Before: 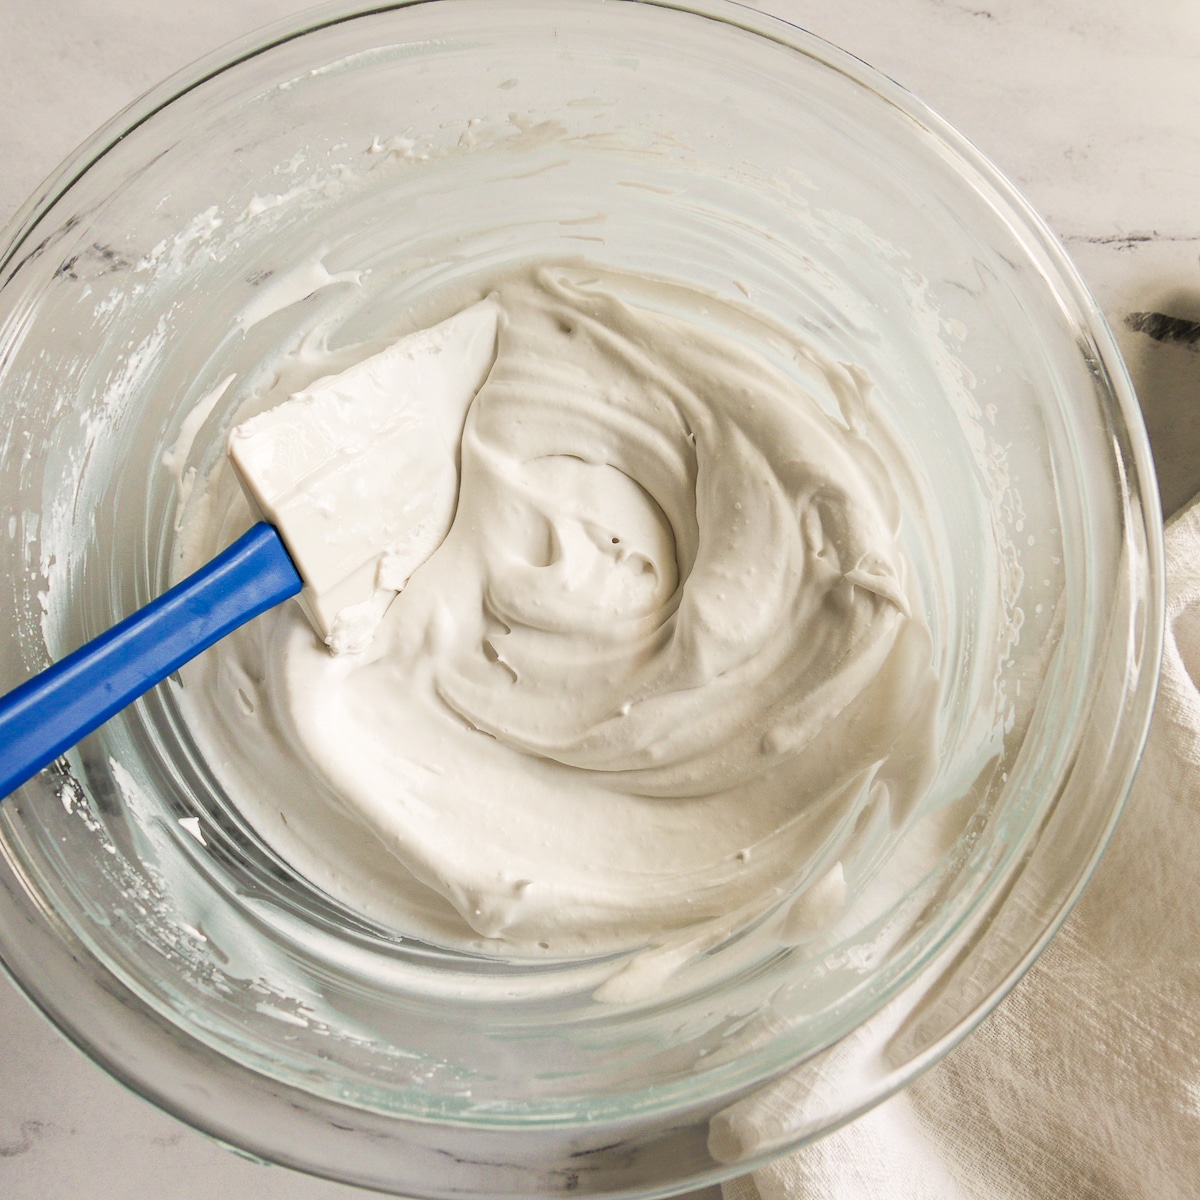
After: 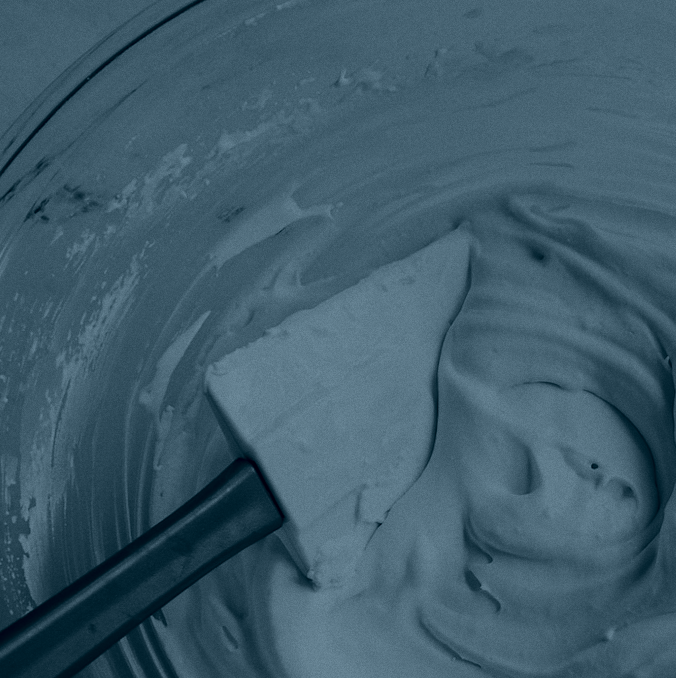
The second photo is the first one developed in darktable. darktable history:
grain: coarseness 0.09 ISO, strength 16.61%
color calibration: x 0.342, y 0.355, temperature 5146 K
rotate and perspective: rotation -1.75°, automatic cropping off
color balance: lift [1.016, 0.983, 1, 1.017], gamma [0.78, 1.018, 1.043, 0.957], gain [0.786, 1.063, 0.937, 1.017], input saturation 118.26%, contrast 13.43%, contrast fulcrum 21.62%, output saturation 82.76%
colorize: hue 194.4°, saturation 29%, source mix 61.75%, lightness 3.98%, version 1
crop and rotate: left 3.047%, top 7.509%, right 42.236%, bottom 37.598%
